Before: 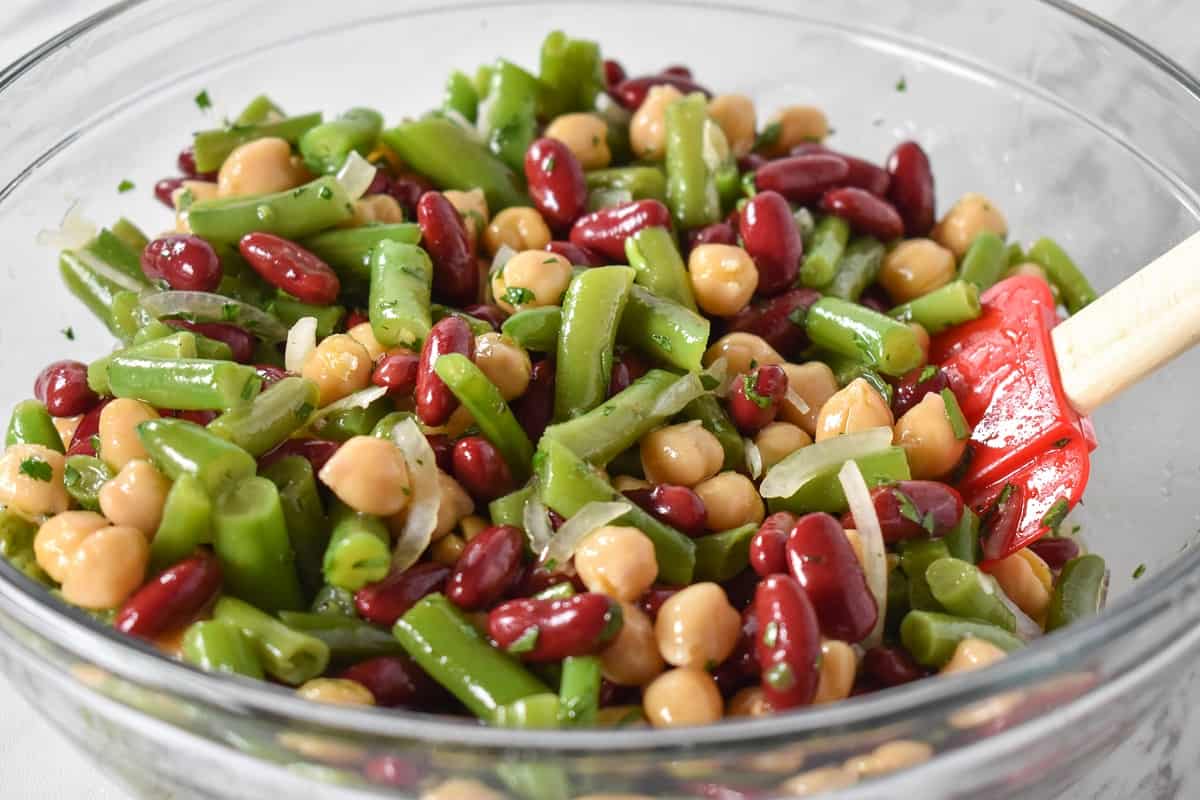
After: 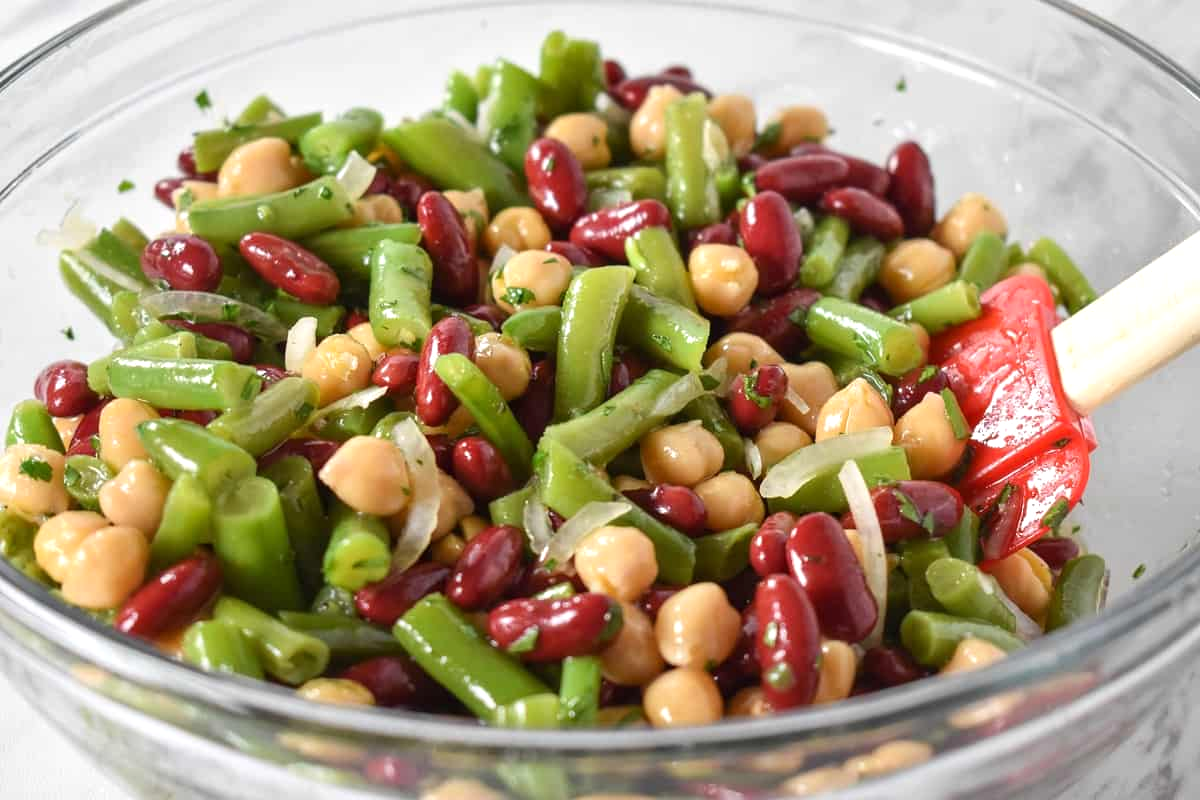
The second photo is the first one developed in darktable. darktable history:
exposure: exposure 0.178 EV, compensate highlight preservation false
